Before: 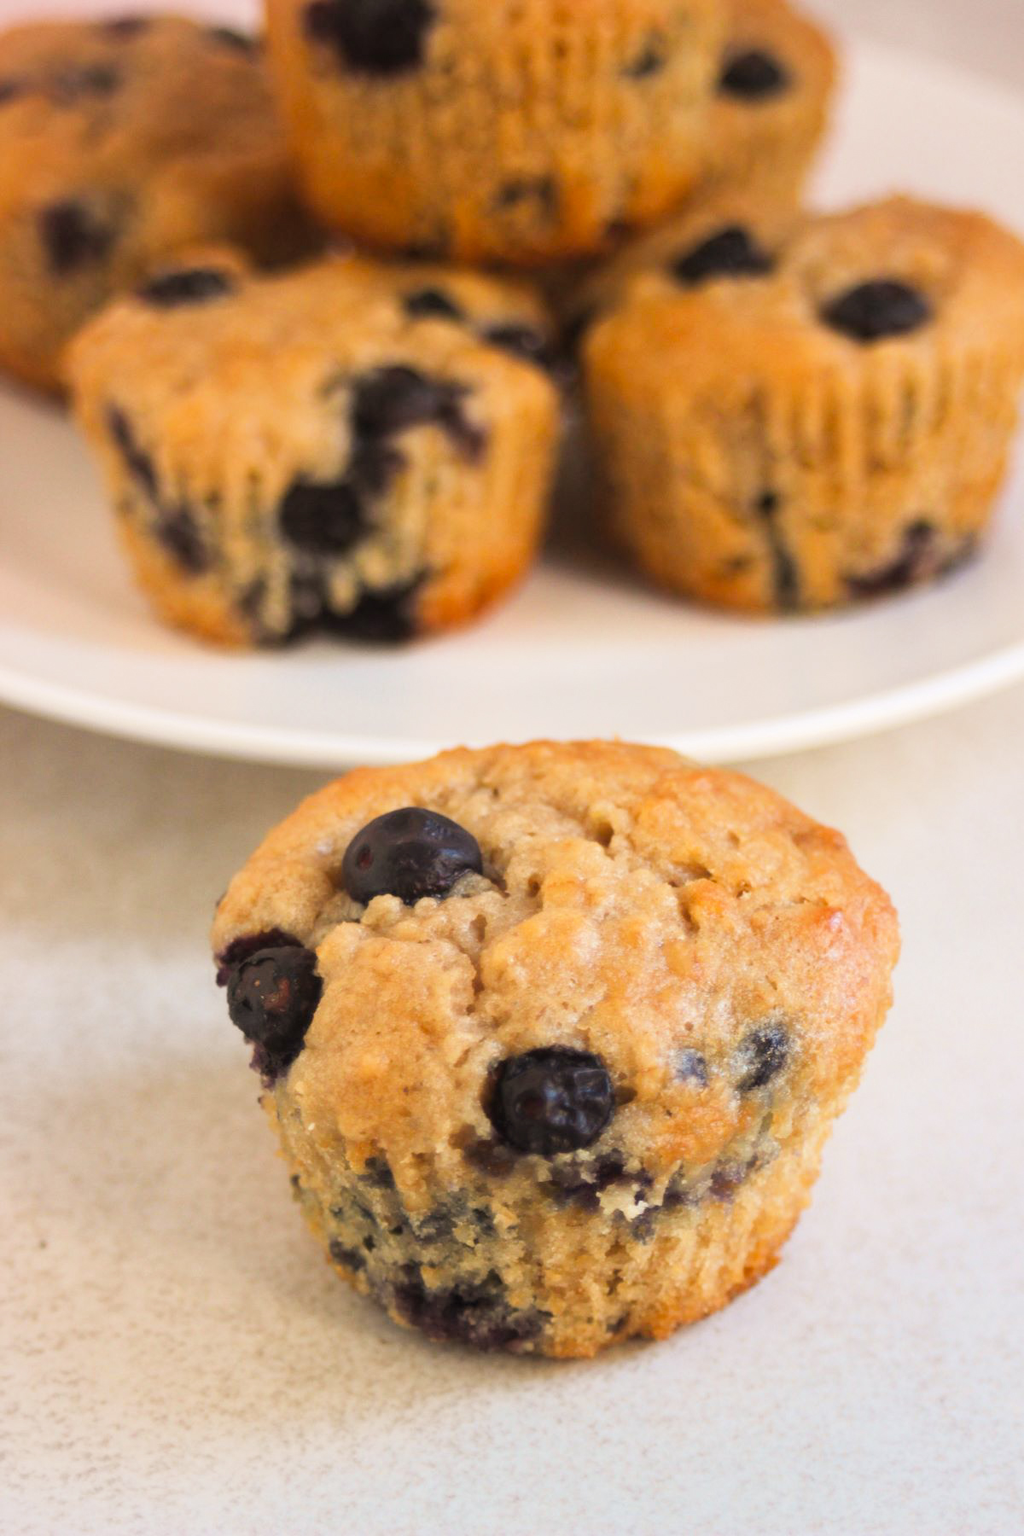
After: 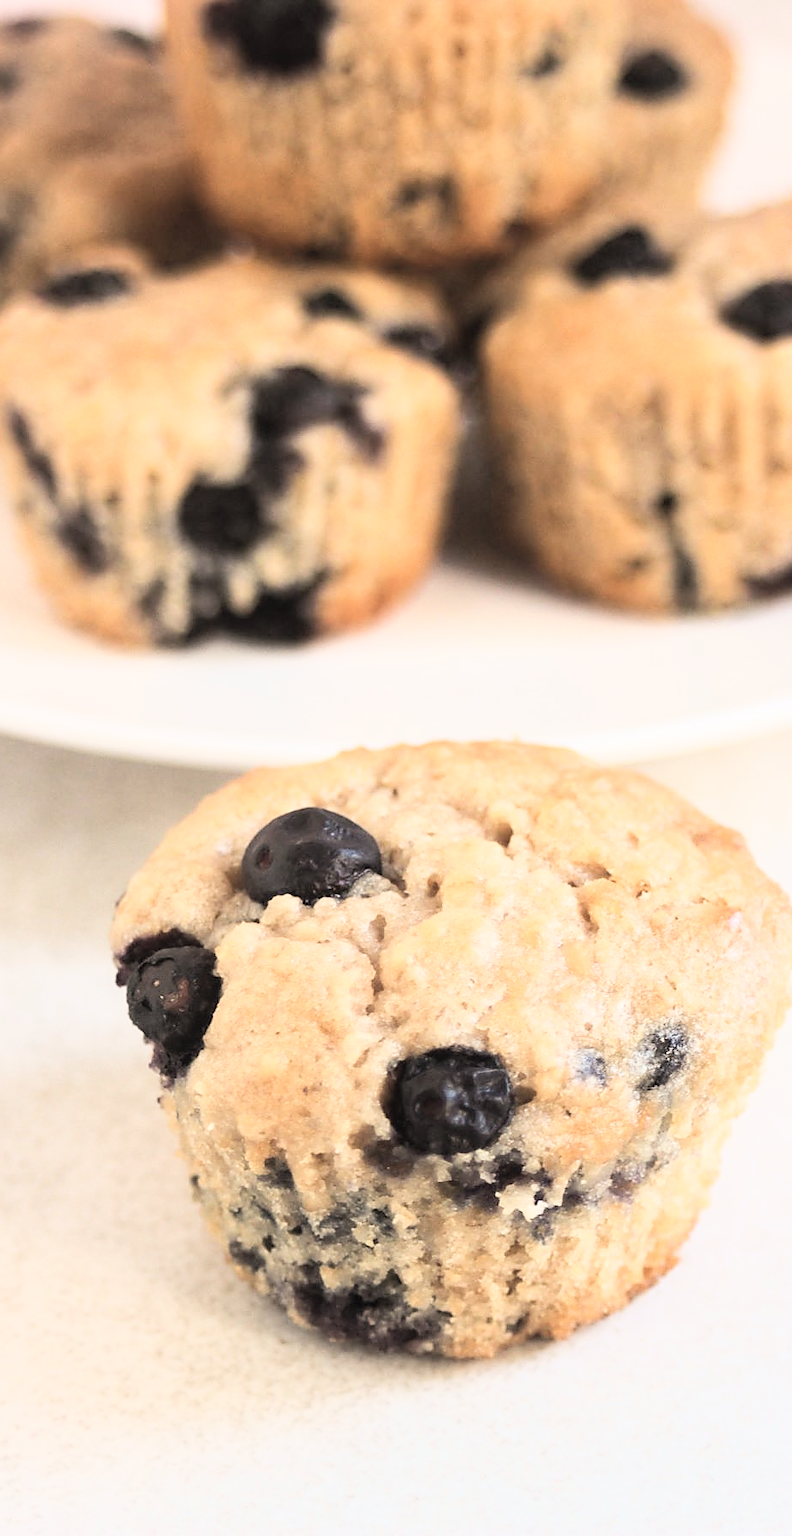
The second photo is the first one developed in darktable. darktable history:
sharpen: radius 1.4, amount 1.25, threshold 0.7
crop: left 9.88%, right 12.664%
tone curve: curves: ch0 [(0, 0) (0.093, 0.104) (0.226, 0.291) (0.327, 0.431) (0.471, 0.648) (0.759, 0.926) (1, 1)], color space Lab, linked channels, preserve colors none
color correction: saturation 0.5
